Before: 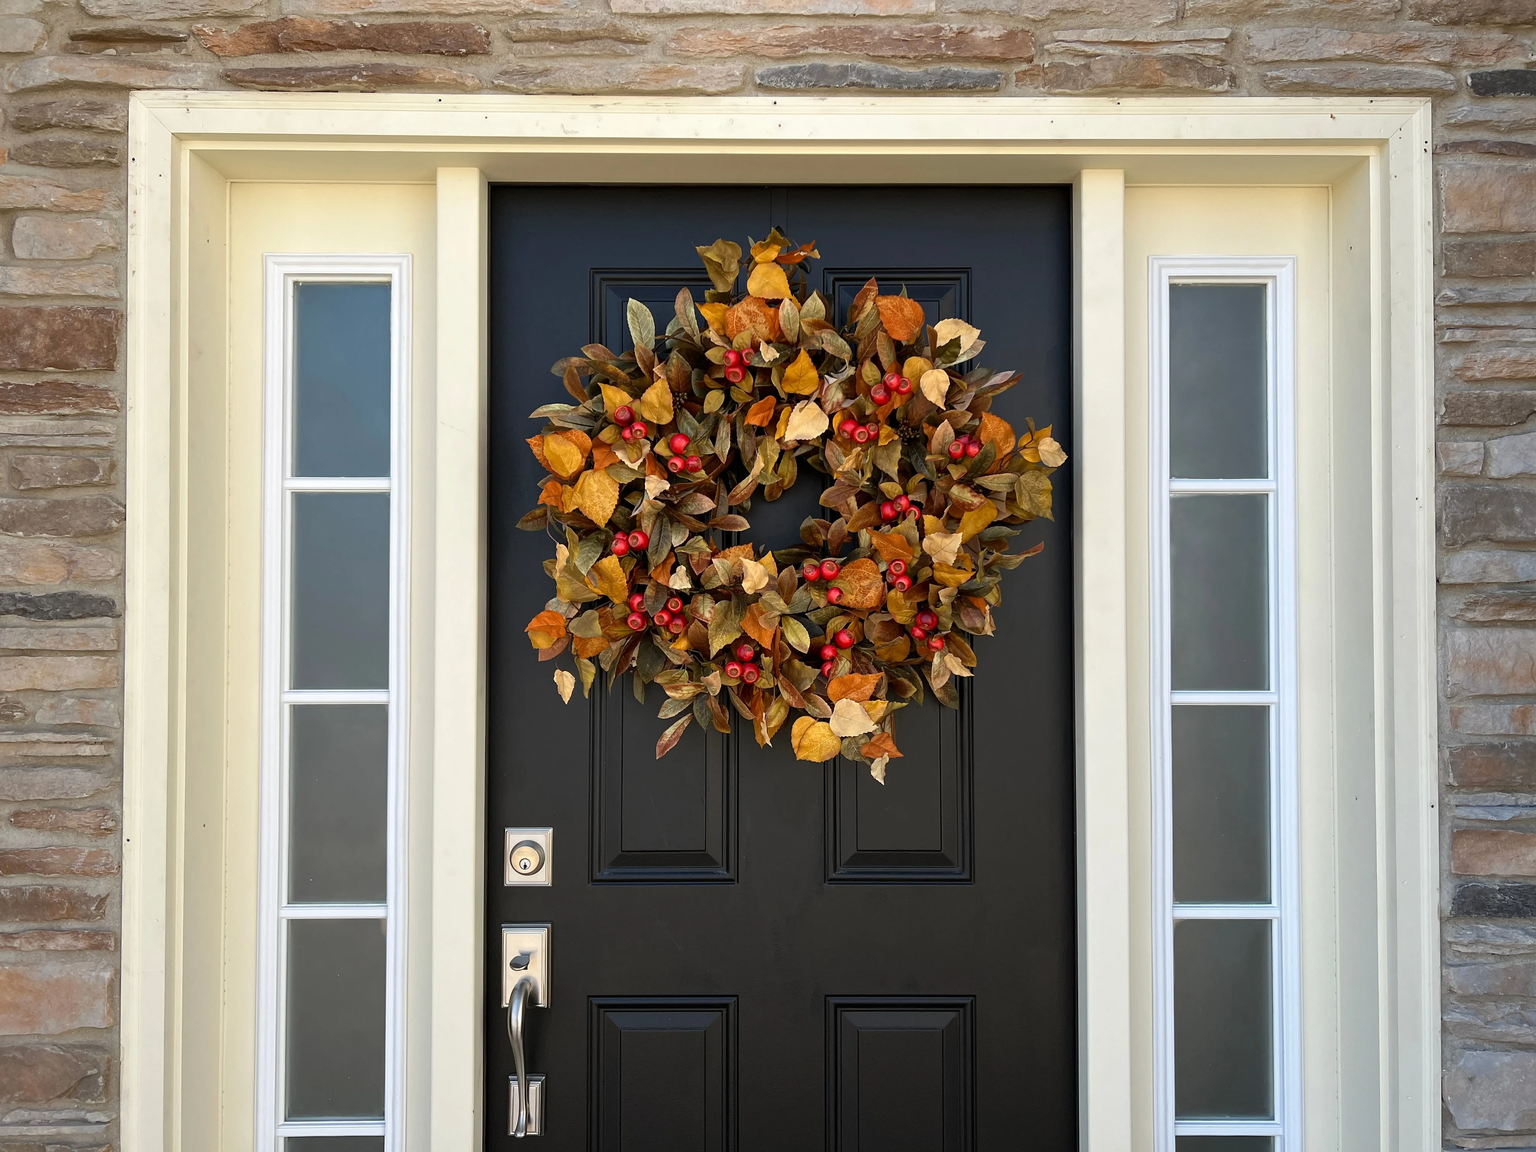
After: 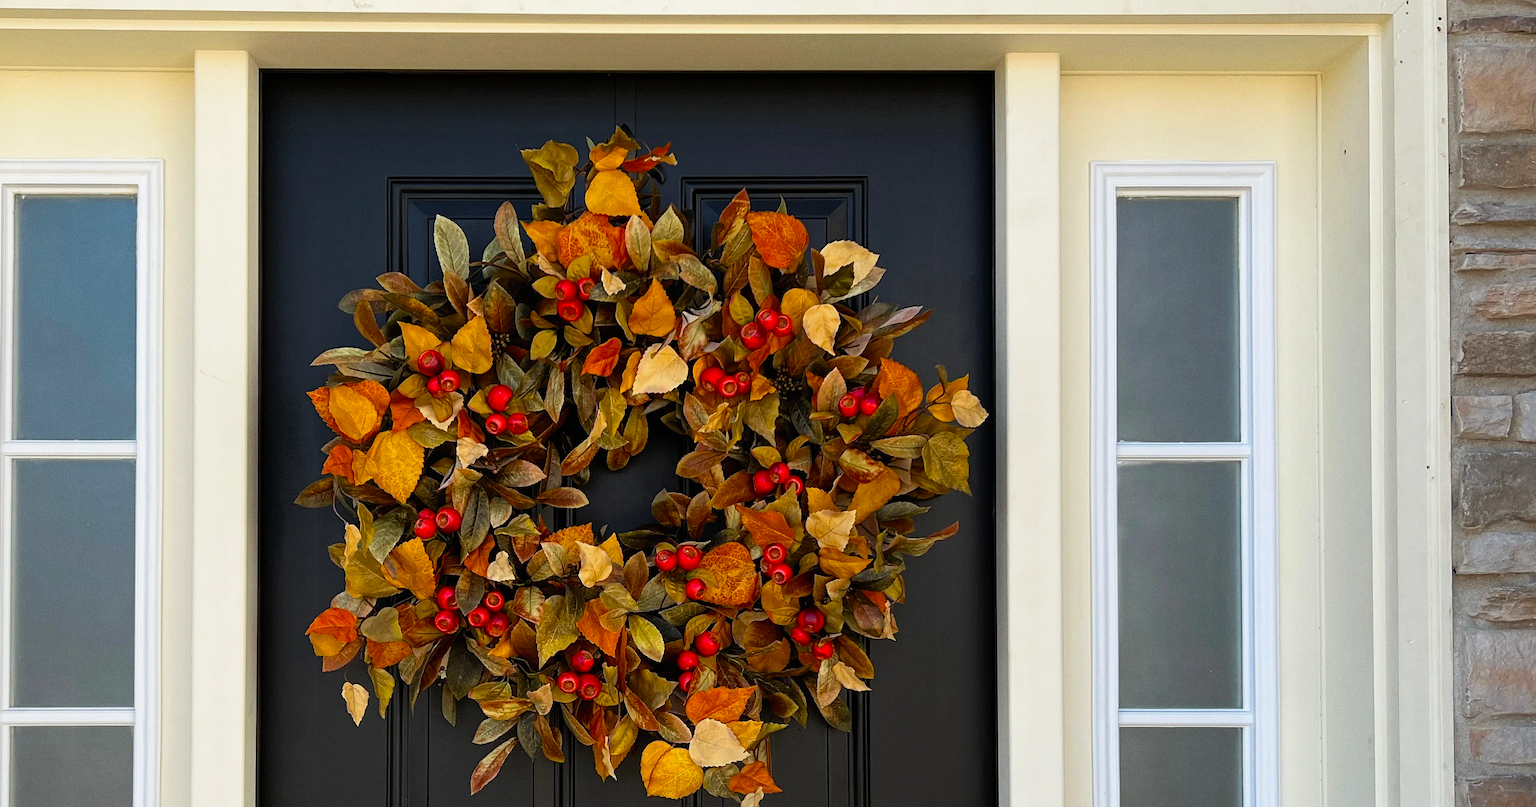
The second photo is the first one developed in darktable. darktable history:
contrast equalizer: y [[0.439, 0.44, 0.442, 0.457, 0.493, 0.498], [0.5 ×6], [0.5 ×6], [0 ×6], [0 ×6]], mix 0.59
crop: left 18.38%, top 11.092%, right 2.134%, bottom 33.217%
filmic rgb: black relative exposure -12 EV, white relative exposure 2.8 EV, threshold 3 EV, target black luminance 0%, hardness 8.06, latitude 70.41%, contrast 1.14, highlights saturation mix 10%, shadows ↔ highlights balance -0.388%, color science v4 (2020), iterations of high-quality reconstruction 10, contrast in shadows soft, contrast in highlights soft, enable highlight reconstruction true
grain: coarseness 0.47 ISO
